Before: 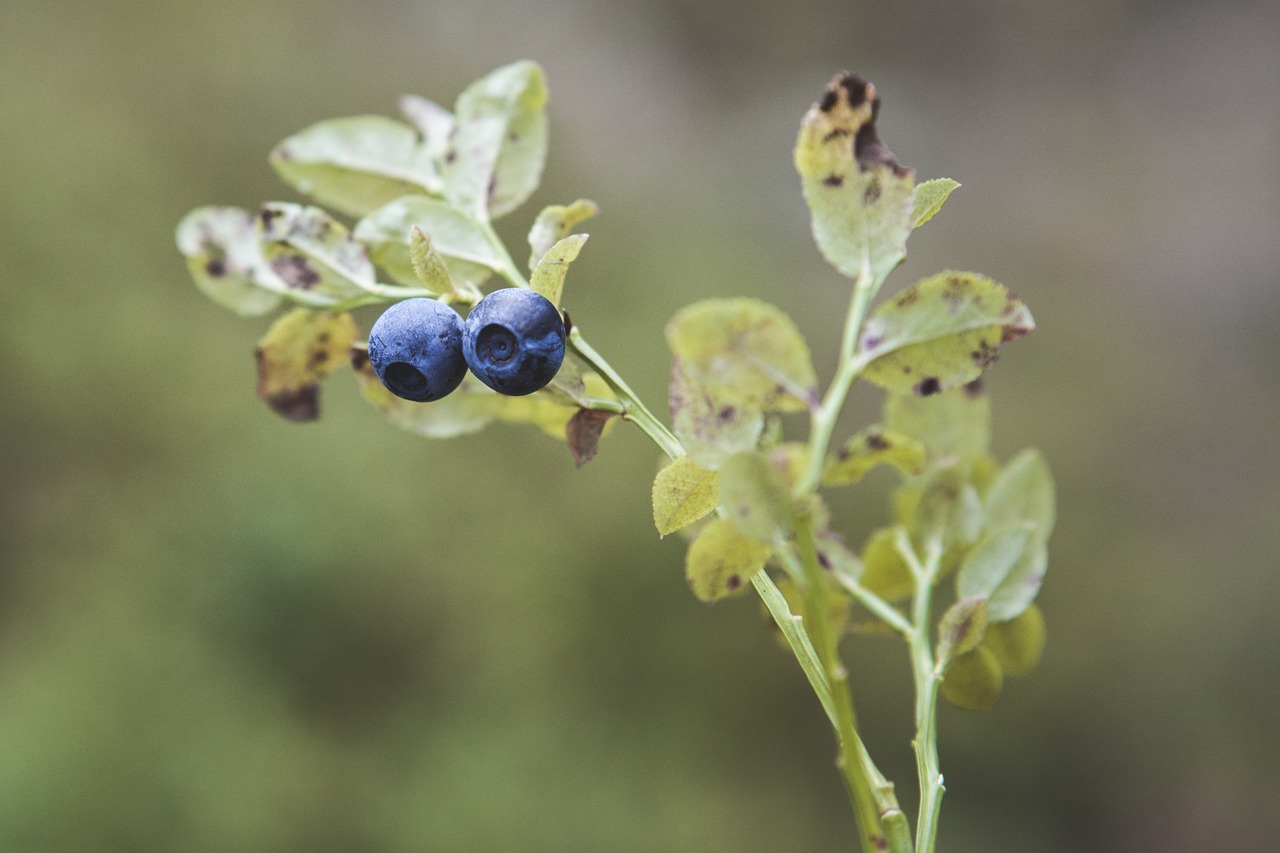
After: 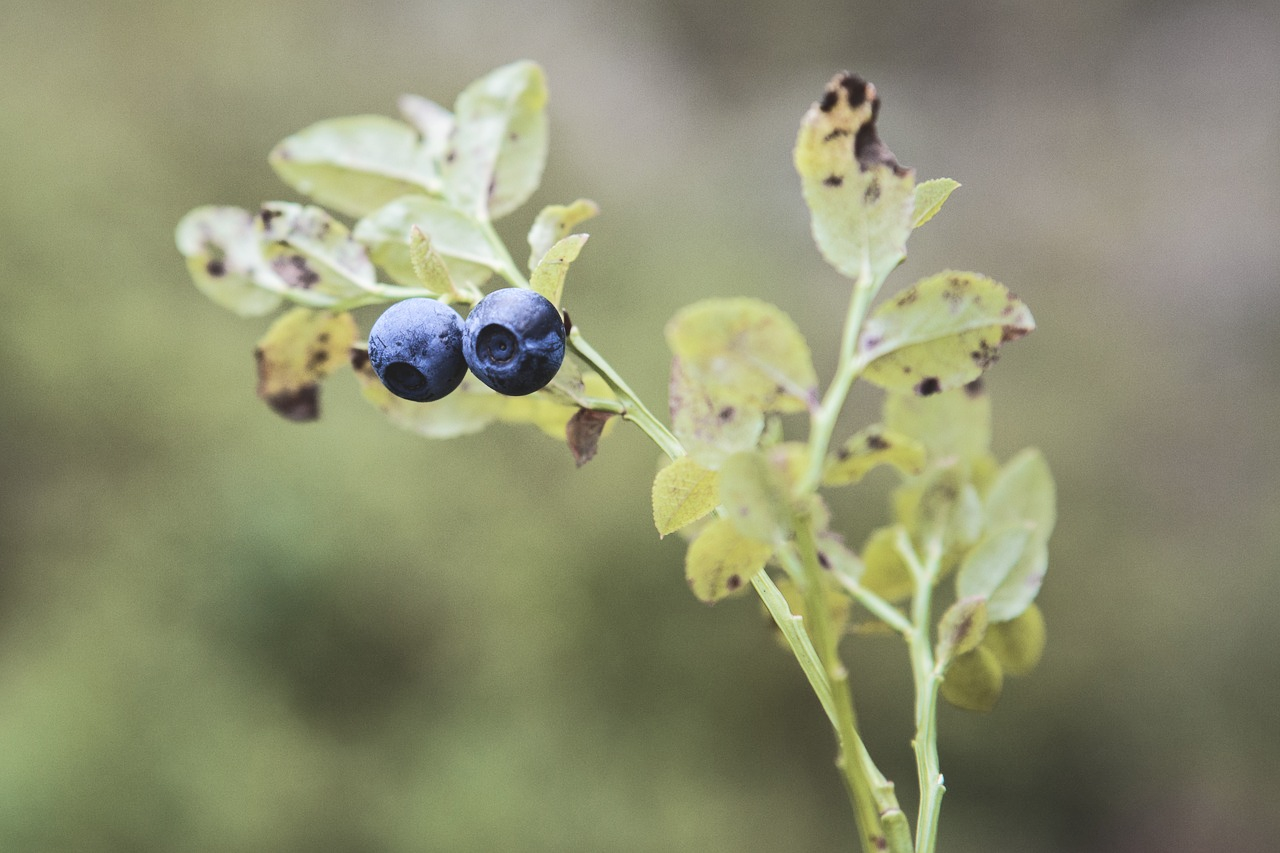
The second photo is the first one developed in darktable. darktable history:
contrast brightness saturation: saturation -0.064
tone curve: curves: ch0 [(0, 0) (0.003, 0.019) (0.011, 0.022) (0.025, 0.029) (0.044, 0.041) (0.069, 0.06) (0.1, 0.09) (0.136, 0.123) (0.177, 0.163) (0.224, 0.206) (0.277, 0.268) (0.335, 0.35) (0.399, 0.436) (0.468, 0.526) (0.543, 0.624) (0.623, 0.713) (0.709, 0.779) (0.801, 0.845) (0.898, 0.912) (1, 1)], color space Lab, independent channels, preserve colors none
